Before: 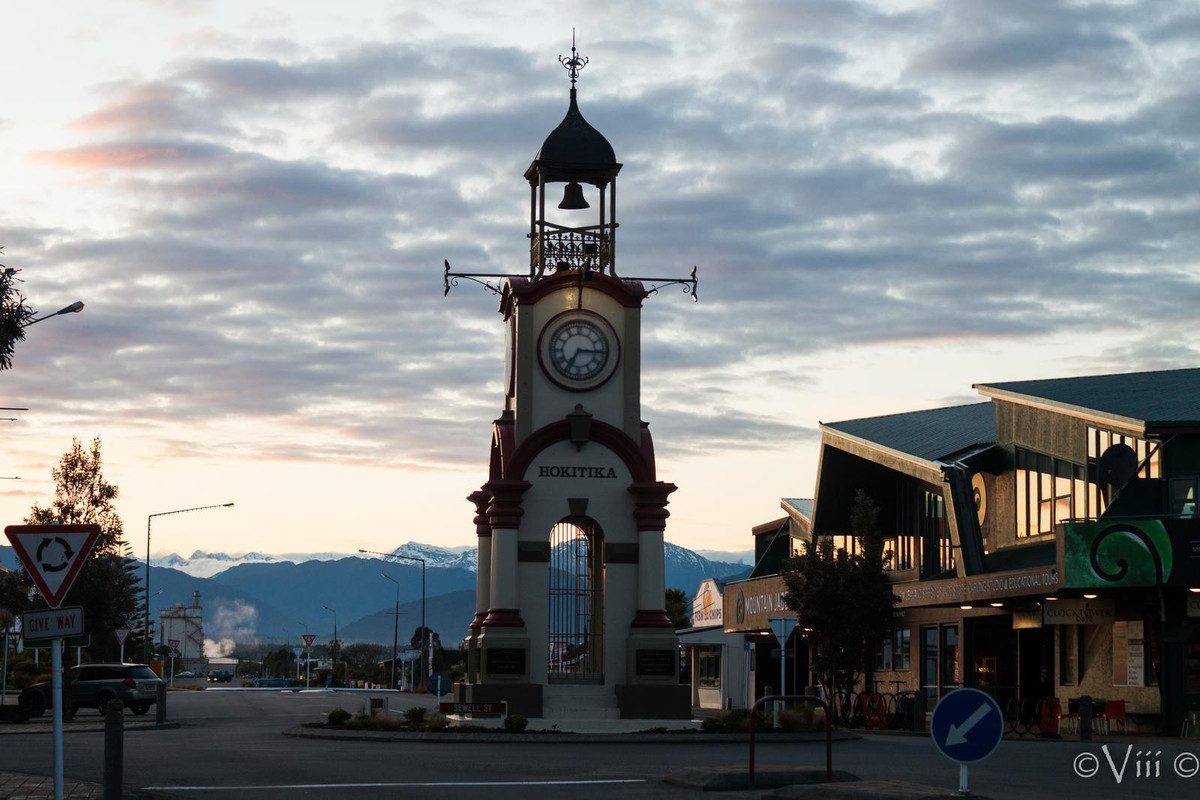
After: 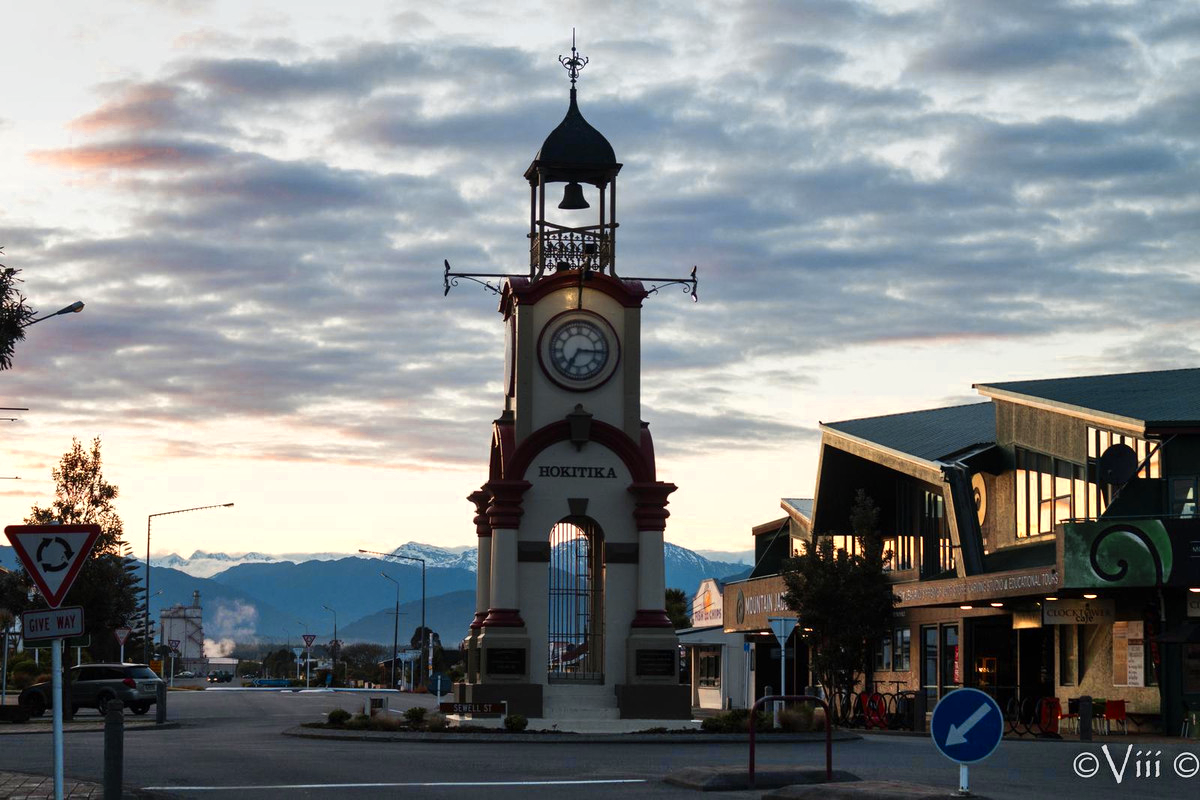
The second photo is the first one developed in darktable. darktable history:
color zones: curves: ch0 [(0.004, 0.305) (0.261, 0.623) (0.389, 0.399) (0.708, 0.571) (0.947, 0.34)]; ch1 [(0.025, 0.645) (0.229, 0.584) (0.326, 0.551) (0.484, 0.262) (0.757, 0.643)]
shadows and highlights: shadows 49, highlights -41, soften with gaussian
